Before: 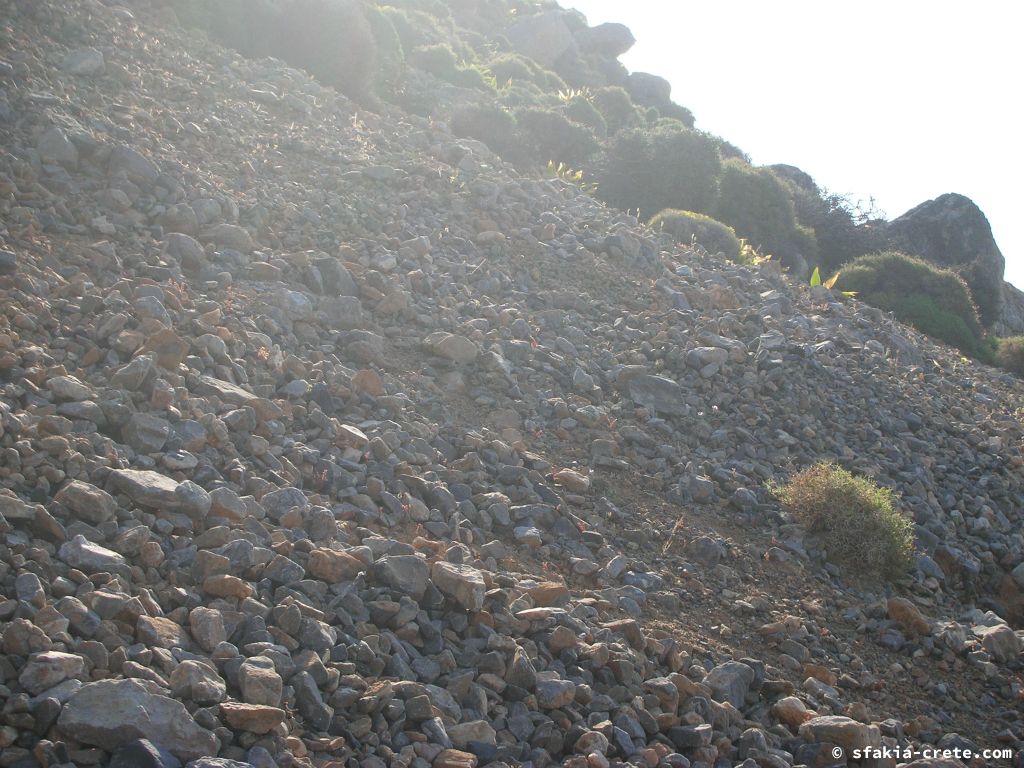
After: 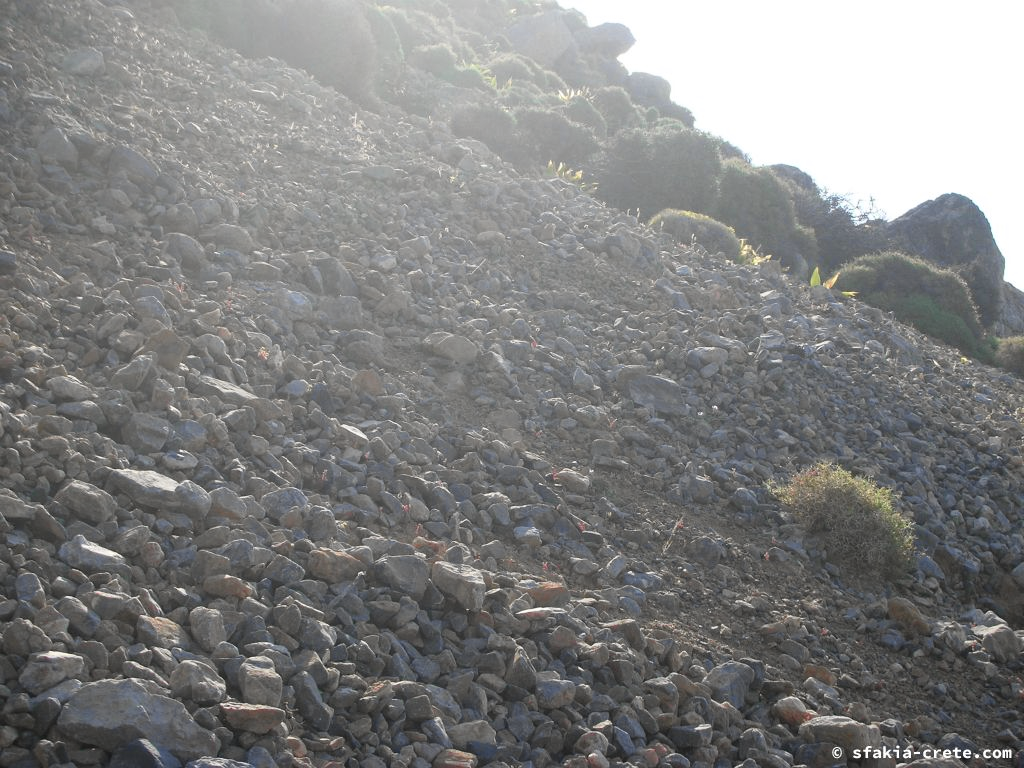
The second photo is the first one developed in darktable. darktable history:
tone curve: curves: ch0 [(0, 0.012) (0.056, 0.046) (0.218, 0.213) (0.606, 0.62) (0.82, 0.846) (1, 1)]; ch1 [(0, 0) (0.226, 0.261) (0.403, 0.437) (0.469, 0.472) (0.495, 0.499) (0.514, 0.504) (0.545, 0.555) (0.59, 0.598) (0.714, 0.733) (1, 1)]; ch2 [(0, 0) (0.269, 0.299) (0.459, 0.45) (0.498, 0.499) (0.523, 0.512) (0.568, 0.558) (0.634, 0.617) (0.702, 0.662) (0.781, 0.775) (1, 1)], color space Lab, independent channels, preserve colors none
